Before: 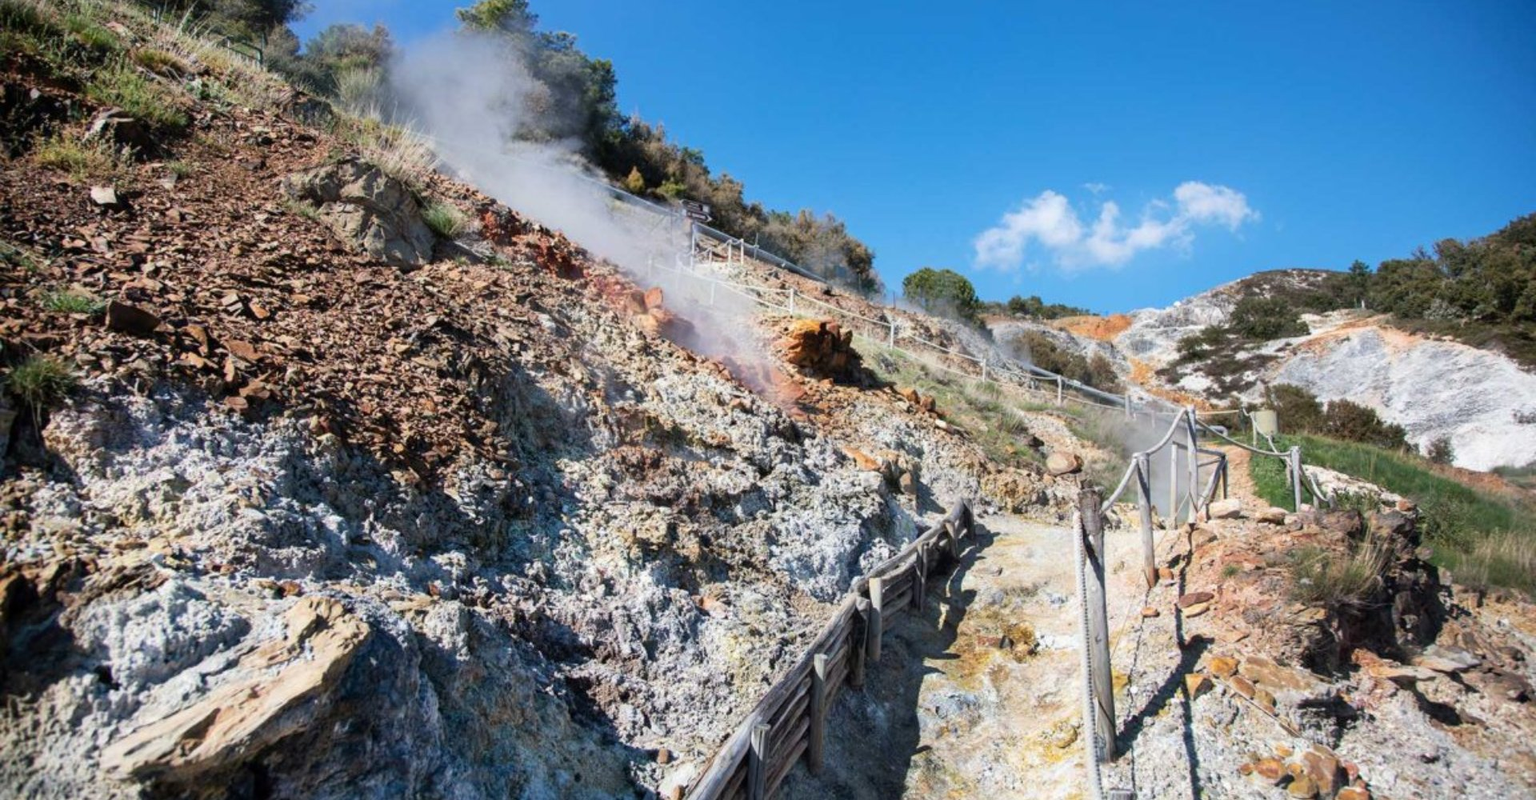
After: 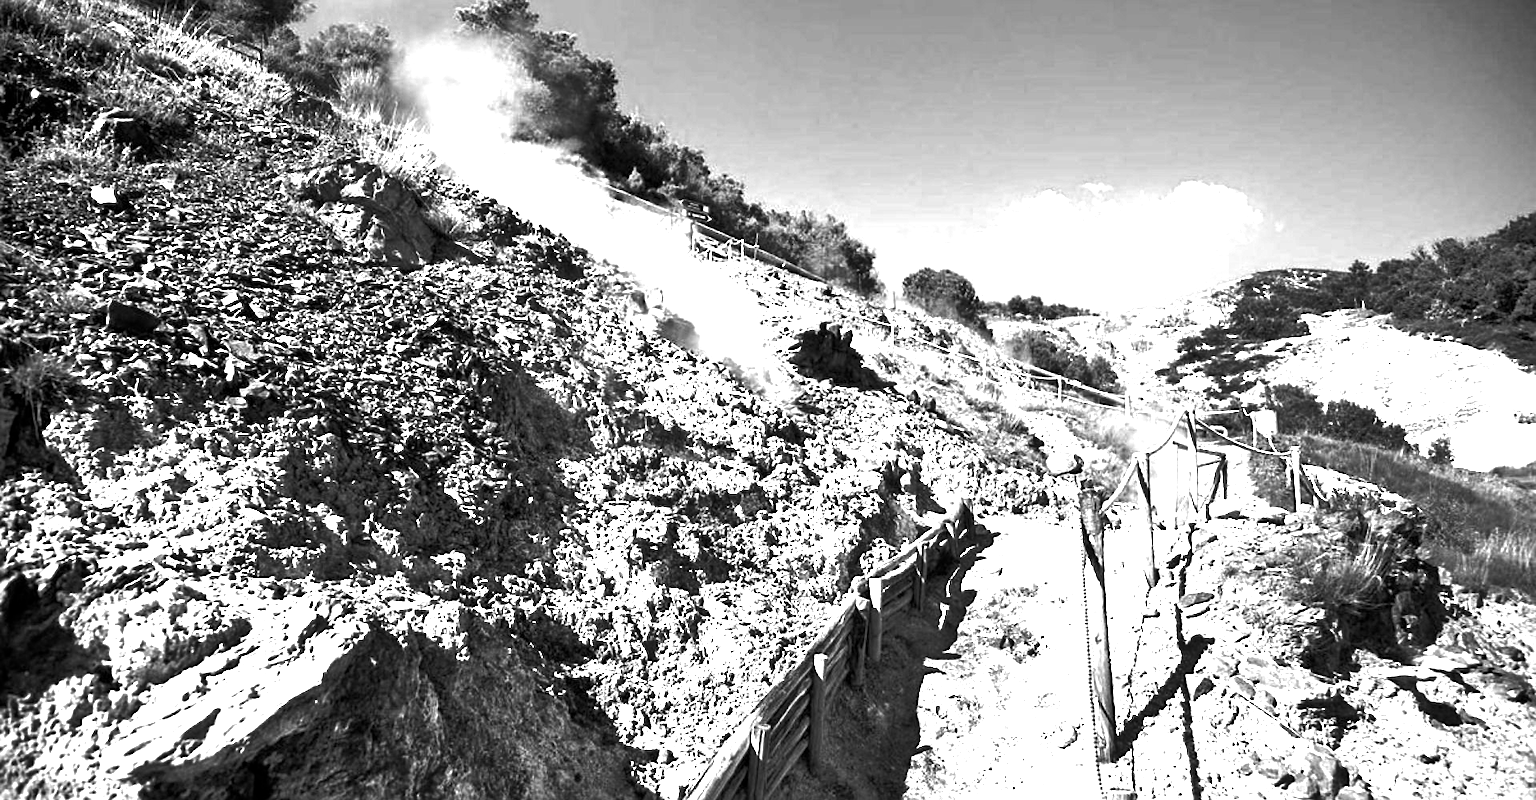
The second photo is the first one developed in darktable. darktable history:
contrast brightness saturation: contrast -0.03, brightness -0.59, saturation -1
sharpen: on, module defaults
tone equalizer: -7 EV 0.15 EV, -6 EV 0.6 EV, -5 EV 1.15 EV, -4 EV 1.33 EV, -3 EV 1.15 EV, -2 EV 0.6 EV, -1 EV 0.15 EV, mask exposure compensation -0.5 EV
exposure: black level correction 0, exposure 1.5 EV, compensate exposure bias true, compensate highlight preservation false
